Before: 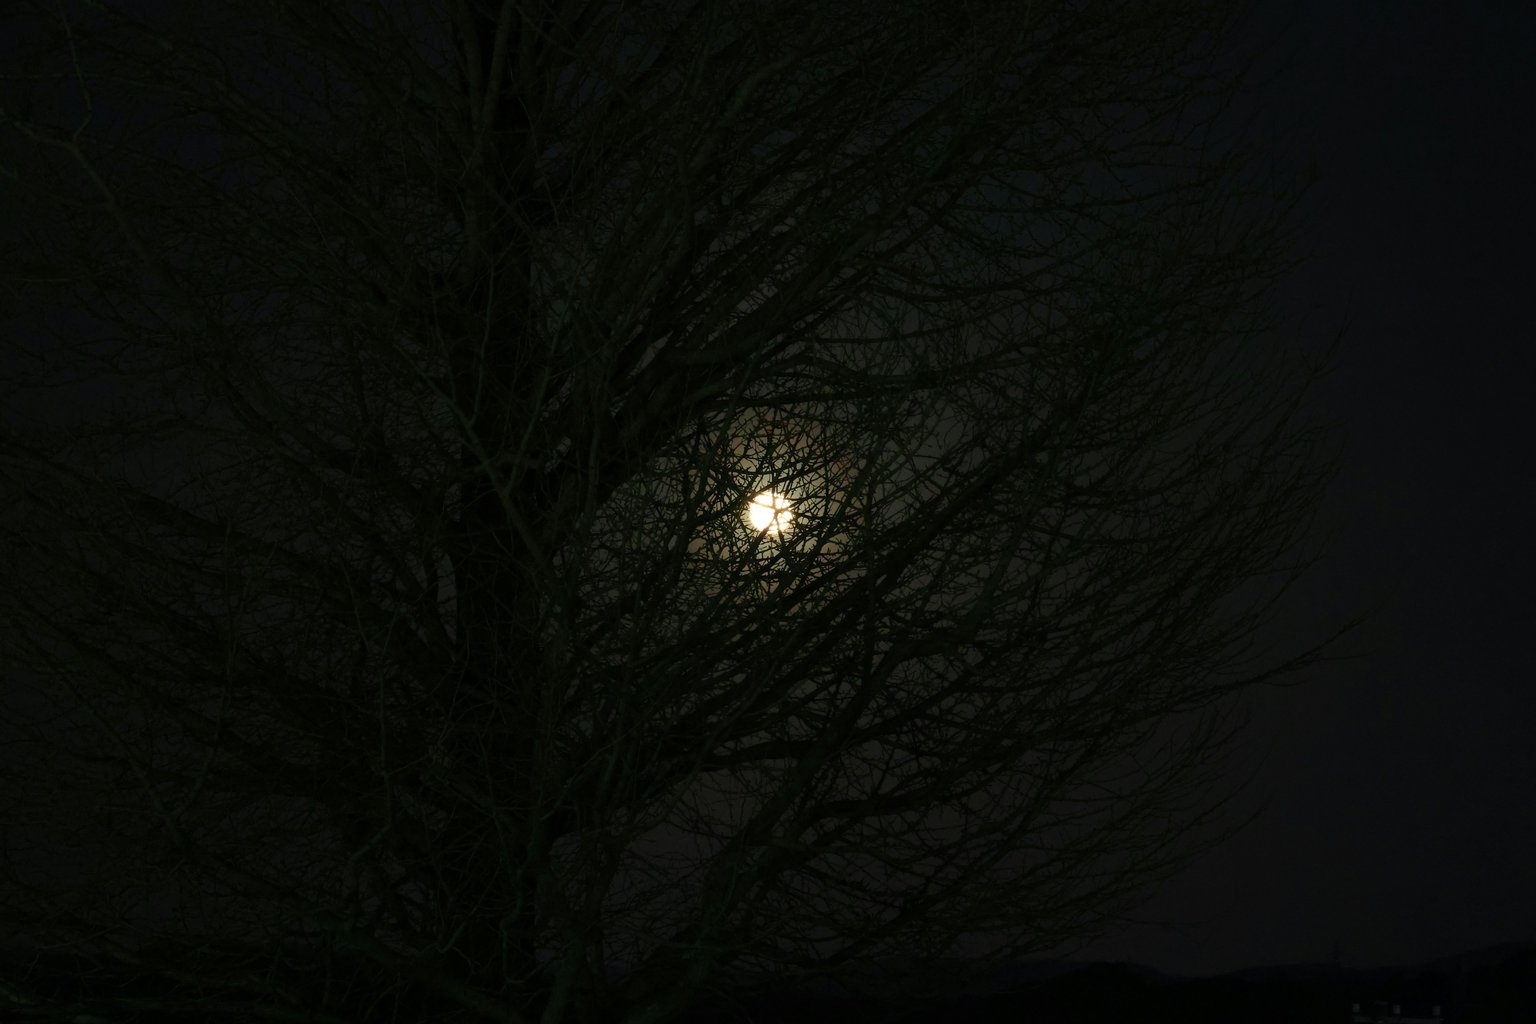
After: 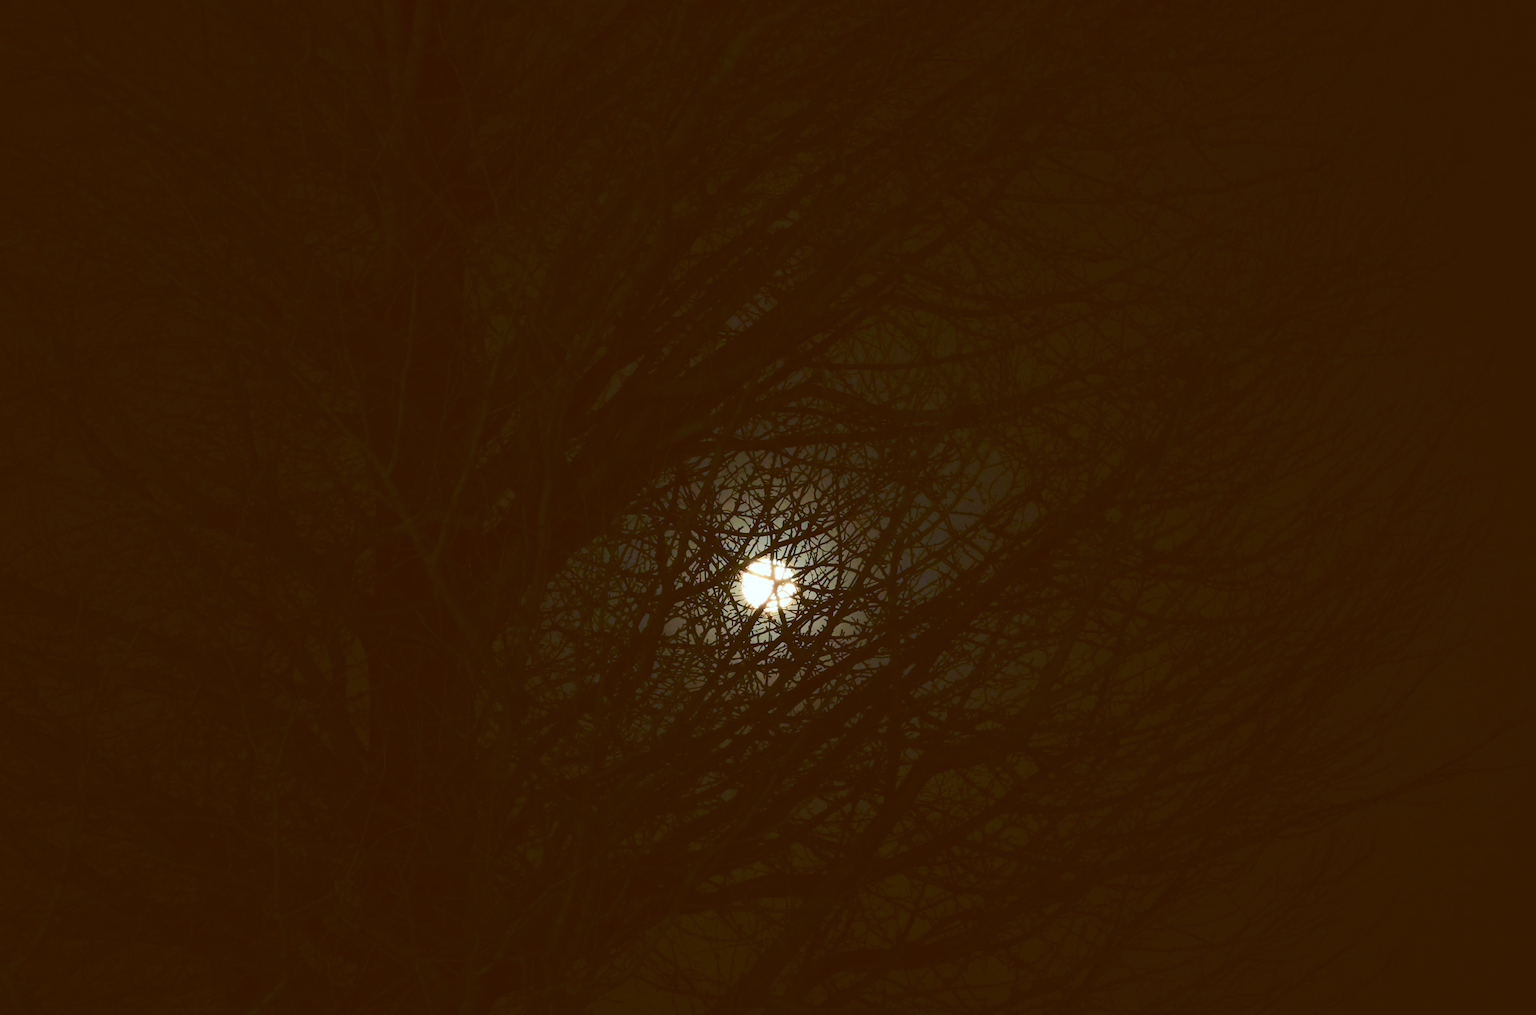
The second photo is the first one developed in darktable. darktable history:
color balance: lift [1, 1.015, 1.004, 0.985], gamma [1, 0.958, 0.971, 1.042], gain [1, 0.956, 0.977, 1.044]
crop and rotate: left 10.77%, top 5.1%, right 10.41%, bottom 16.76%
exposure: black level correction -0.015, compensate highlight preservation false
white balance: red 0.983, blue 1.036
color zones: mix -62.47%
tone curve: curves: ch0 [(0, 0.01) (0.037, 0.032) (0.131, 0.108) (0.275, 0.256) (0.483, 0.512) (0.61, 0.665) (0.696, 0.742) (0.792, 0.819) (0.911, 0.925) (0.997, 0.995)]; ch1 [(0, 0) (0.308, 0.29) (0.425, 0.411) (0.492, 0.488) (0.507, 0.503) (0.53, 0.532) (0.573, 0.586) (0.683, 0.702) (0.746, 0.77) (1, 1)]; ch2 [(0, 0) (0.246, 0.233) (0.36, 0.352) (0.415, 0.415) (0.485, 0.487) (0.502, 0.504) (0.525, 0.518) (0.539, 0.539) (0.587, 0.594) (0.636, 0.652) (0.711, 0.729) (0.845, 0.855) (0.998, 0.977)], color space Lab, independent channels, preserve colors none
